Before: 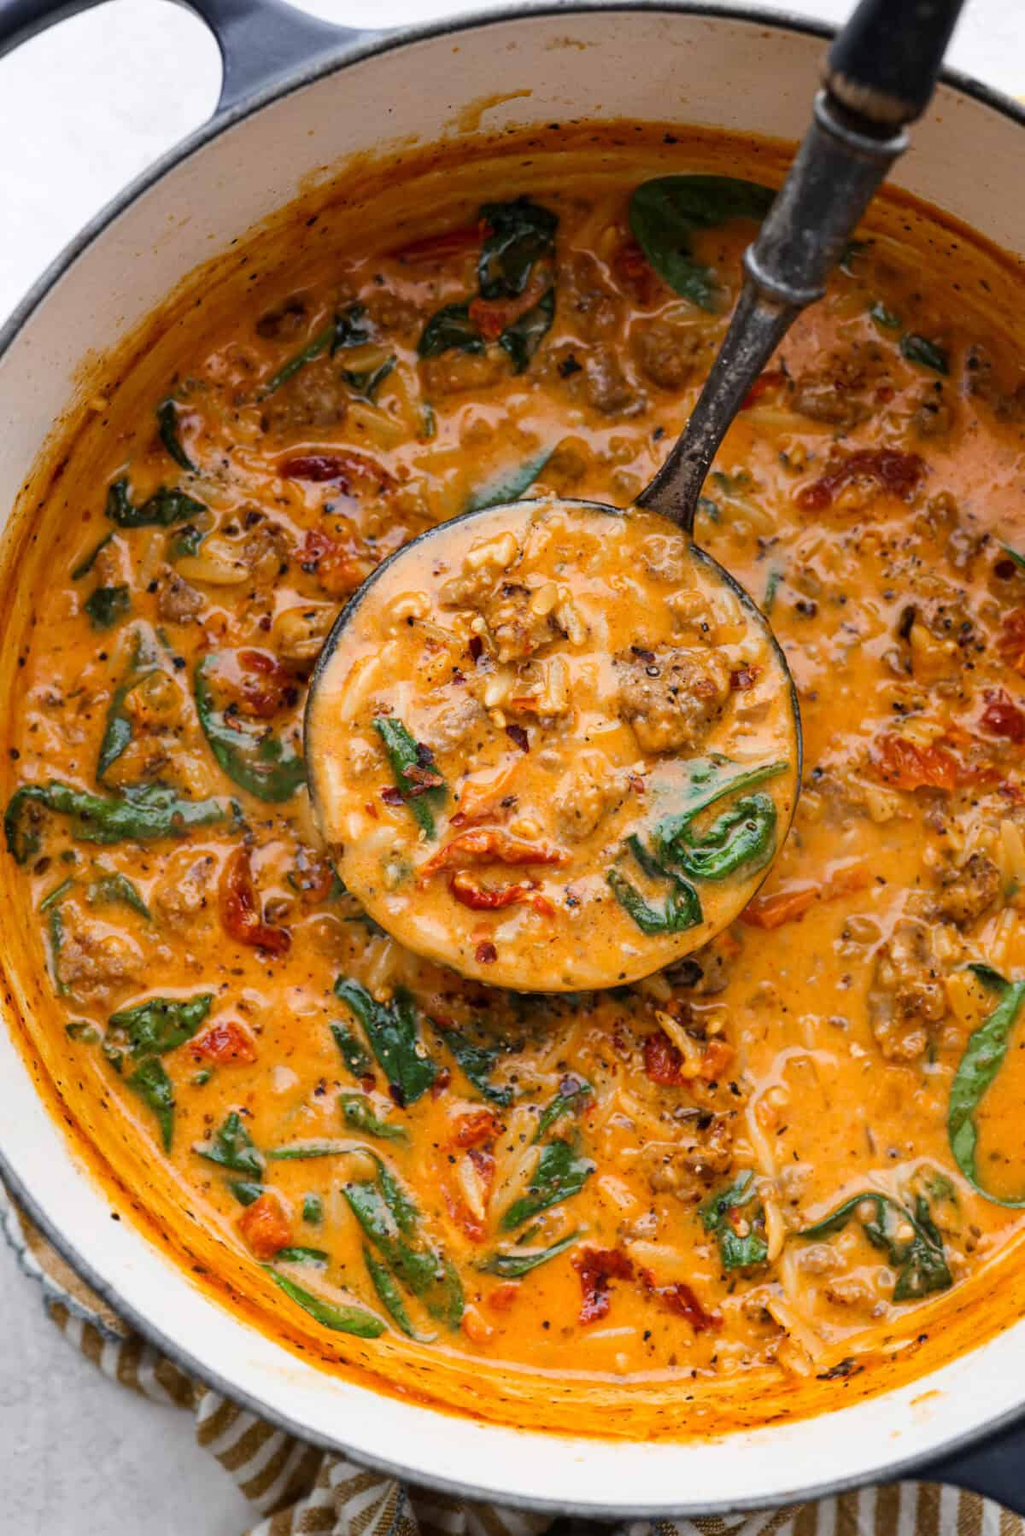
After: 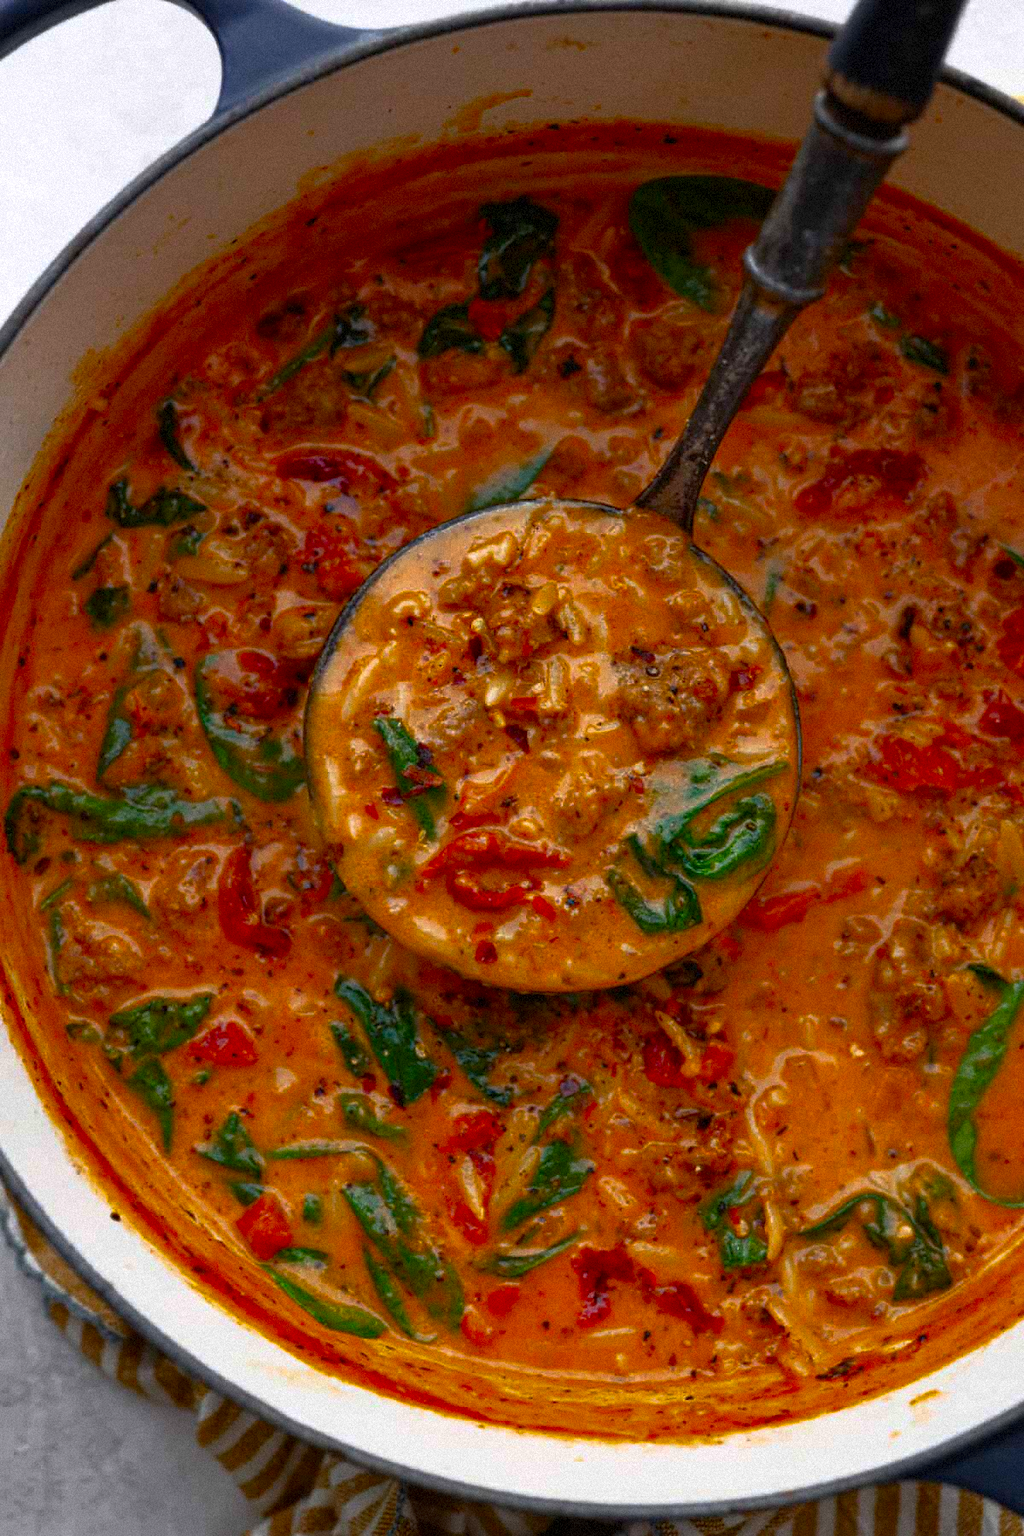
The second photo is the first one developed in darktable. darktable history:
grain: mid-tones bias 0%
color correction: saturation 1.8
base curve: curves: ch0 [(0, 0) (0.564, 0.291) (0.802, 0.731) (1, 1)]
